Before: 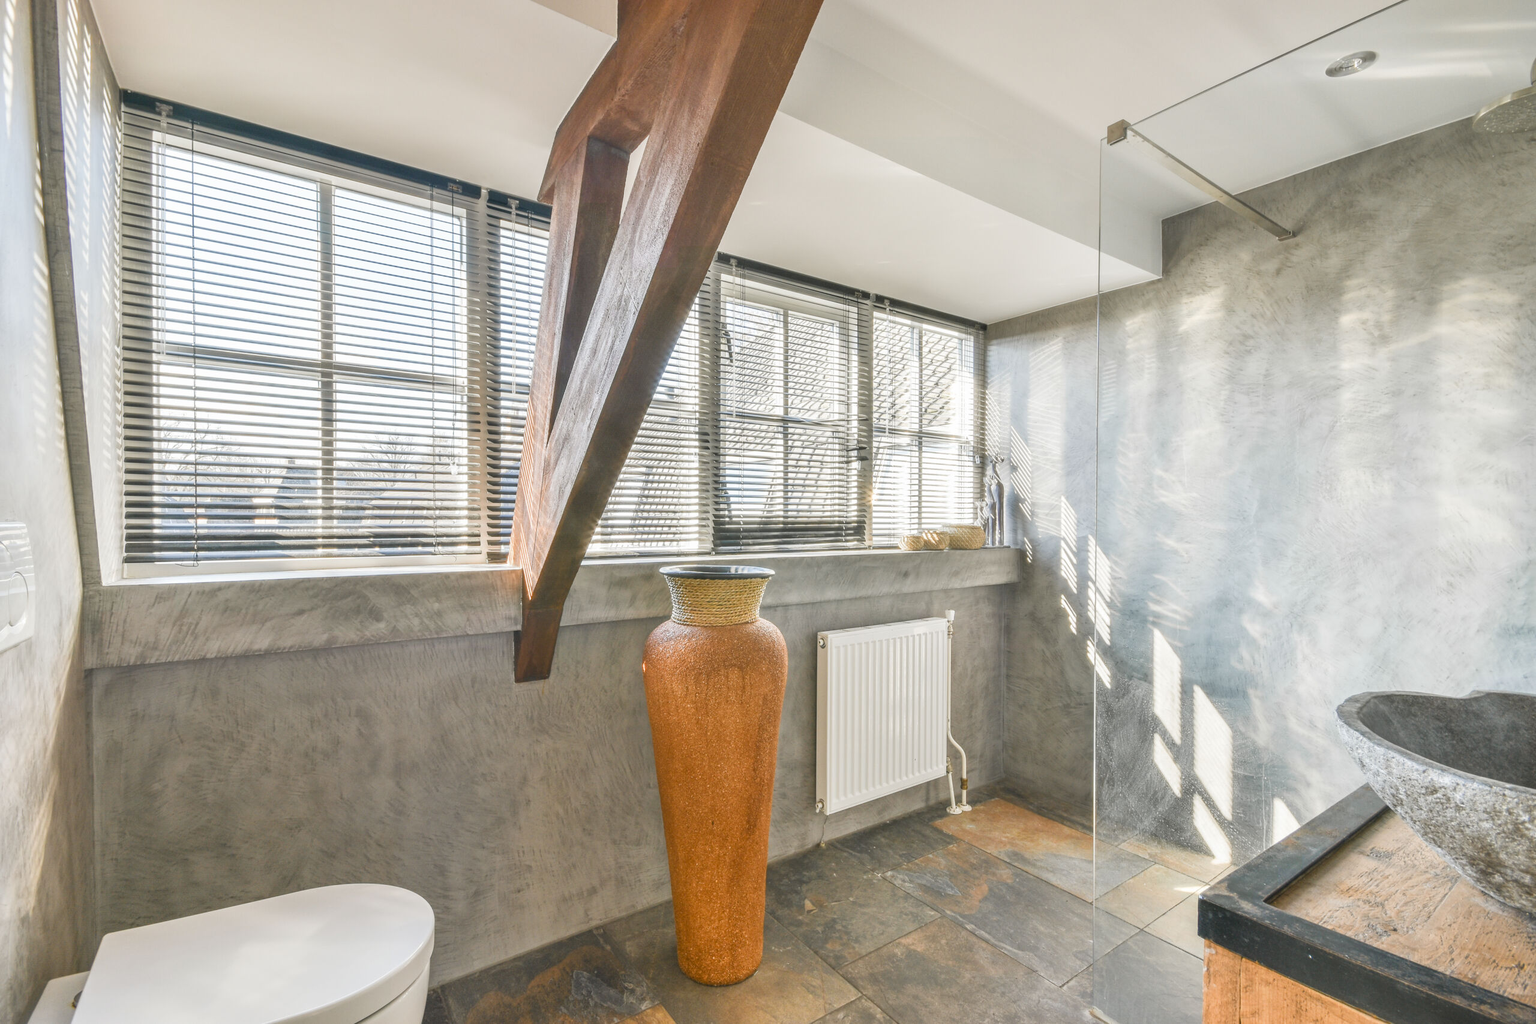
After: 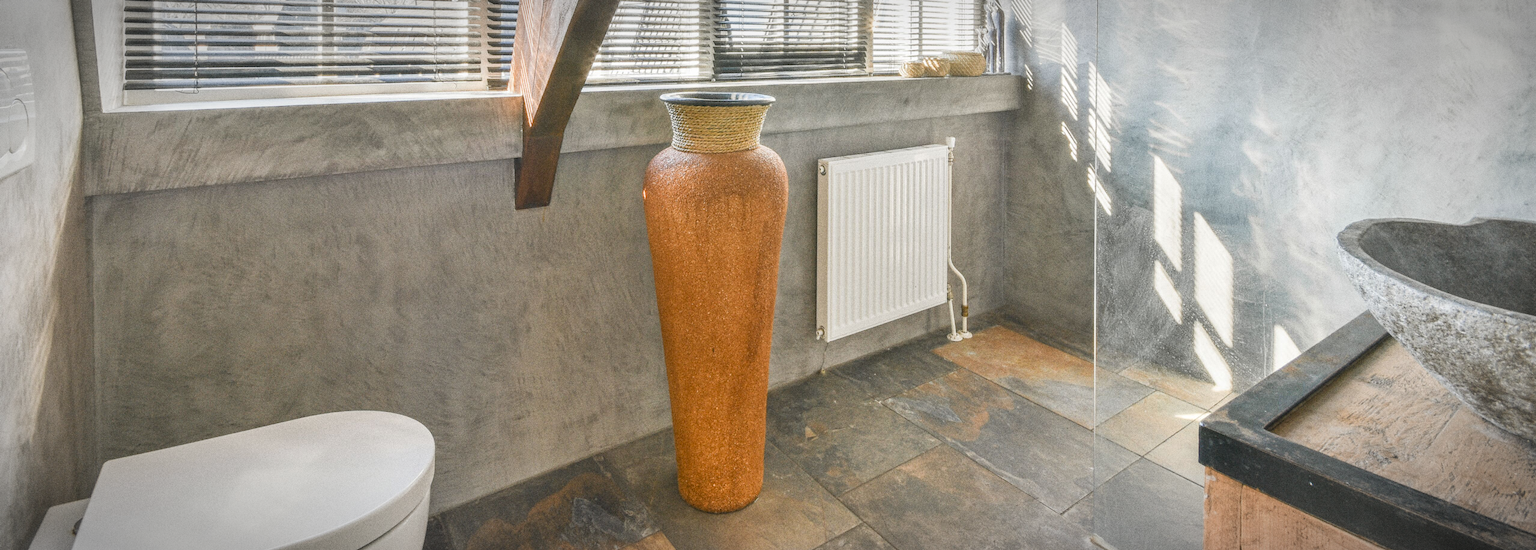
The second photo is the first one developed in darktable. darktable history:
vignetting: automatic ratio true
grain: coarseness 9.61 ISO, strength 35.62%
crop and rotate: top 46.237%
